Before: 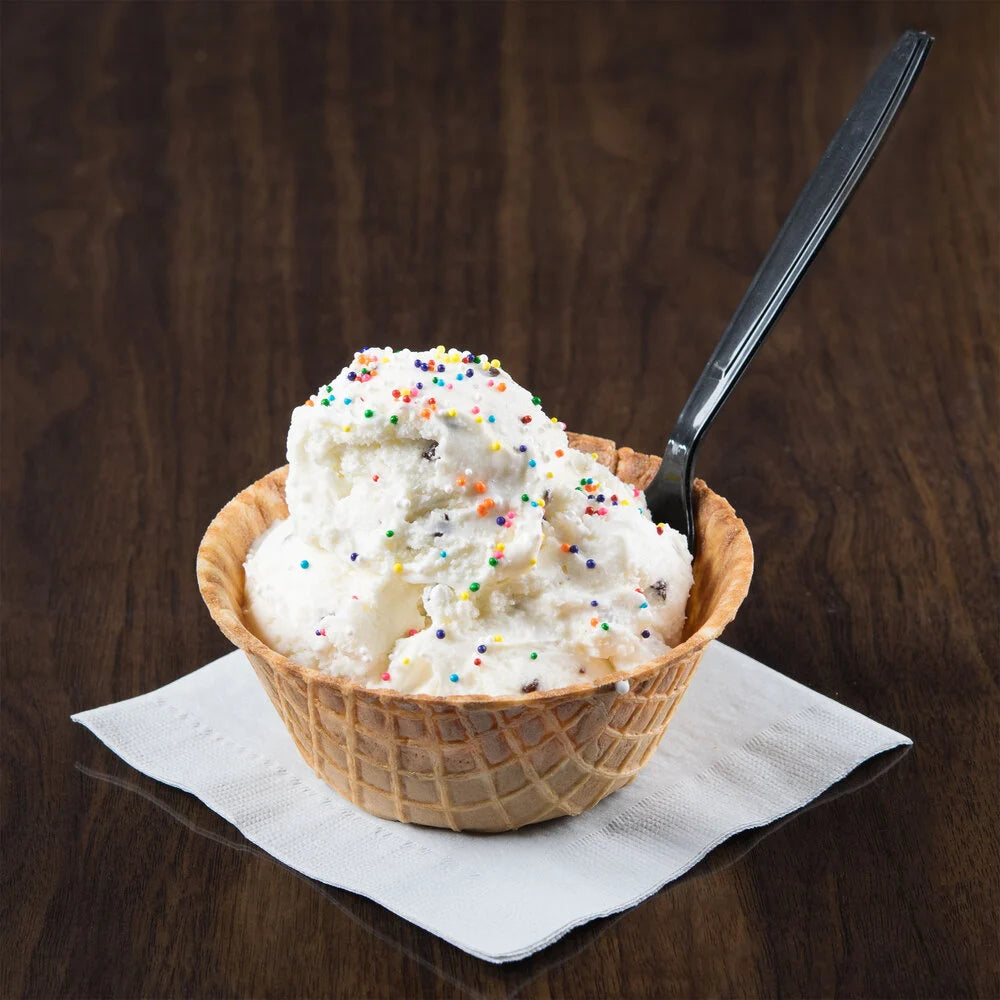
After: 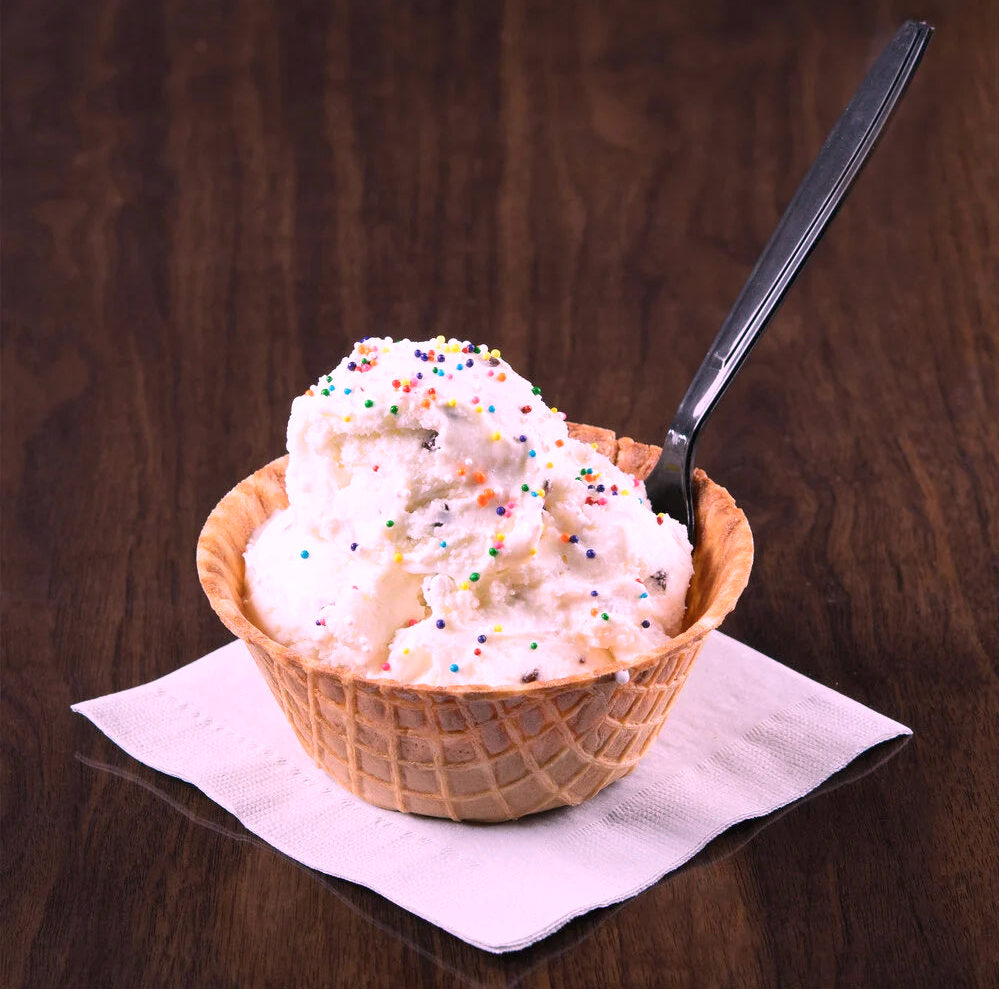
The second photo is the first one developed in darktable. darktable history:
white balance: red 1.188, blue 1.11
crop: top 1.049%, right 0.001%
